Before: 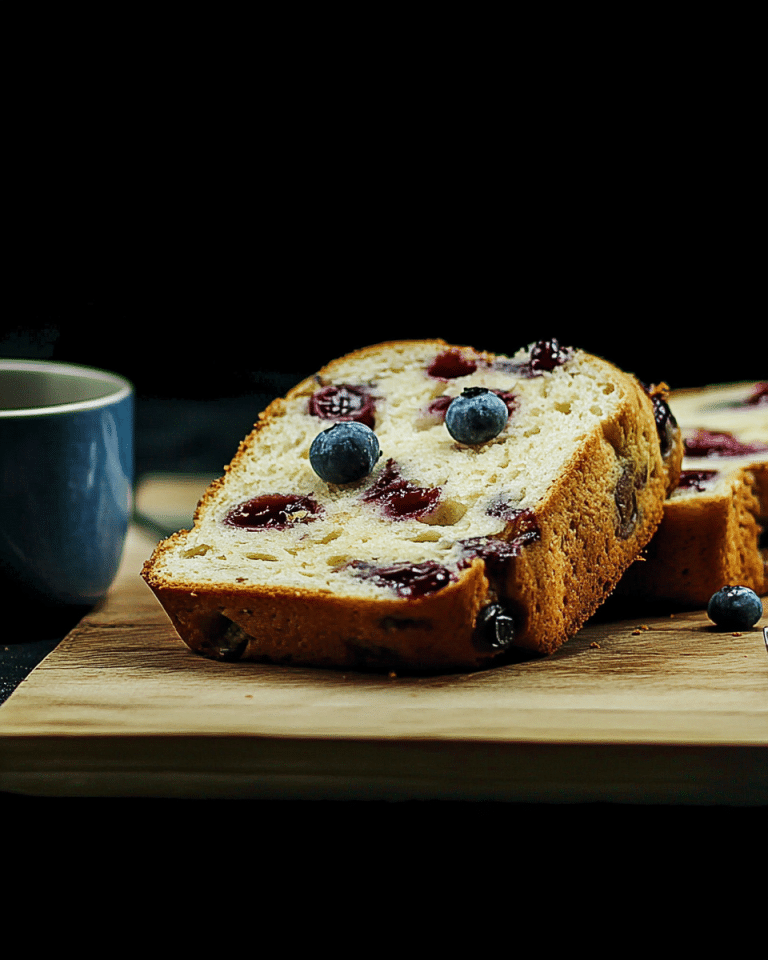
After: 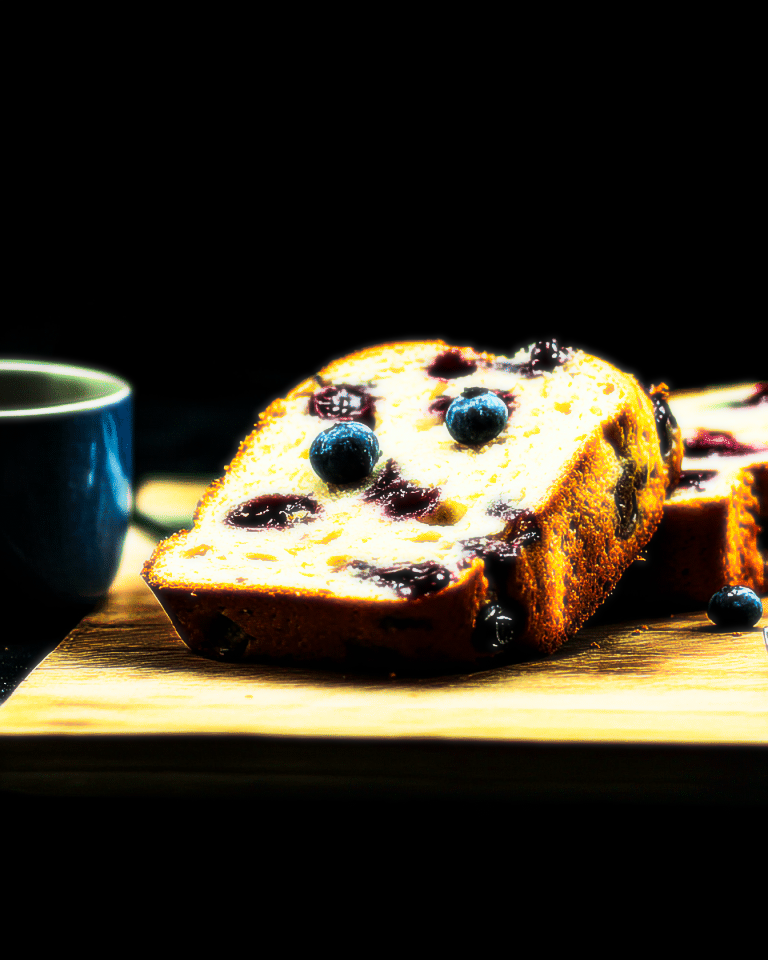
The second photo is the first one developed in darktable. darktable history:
tone curve: curves: ch0 [(0, 0) (0.003, 0.002) (0.011, 0.002) (0.025, 0.002) (0.044, 0.007) (0.069, 0.014) (0.1, 0.026) (0.136, 0.04) (0.177, 0.061) (0.224, 0.1) (0.277, 0.151) (0.335, 0.198) (0.399, 0.272) (0.468, 0.387) (0.543, 0.553) (0.623, 0.716) (0.709, 0.8) (0.801, 0.855) (0.898, 0.897) (1, 1)], preserve colors none
bloom: size 0%, threshold 54.82%, strength 8.31%
